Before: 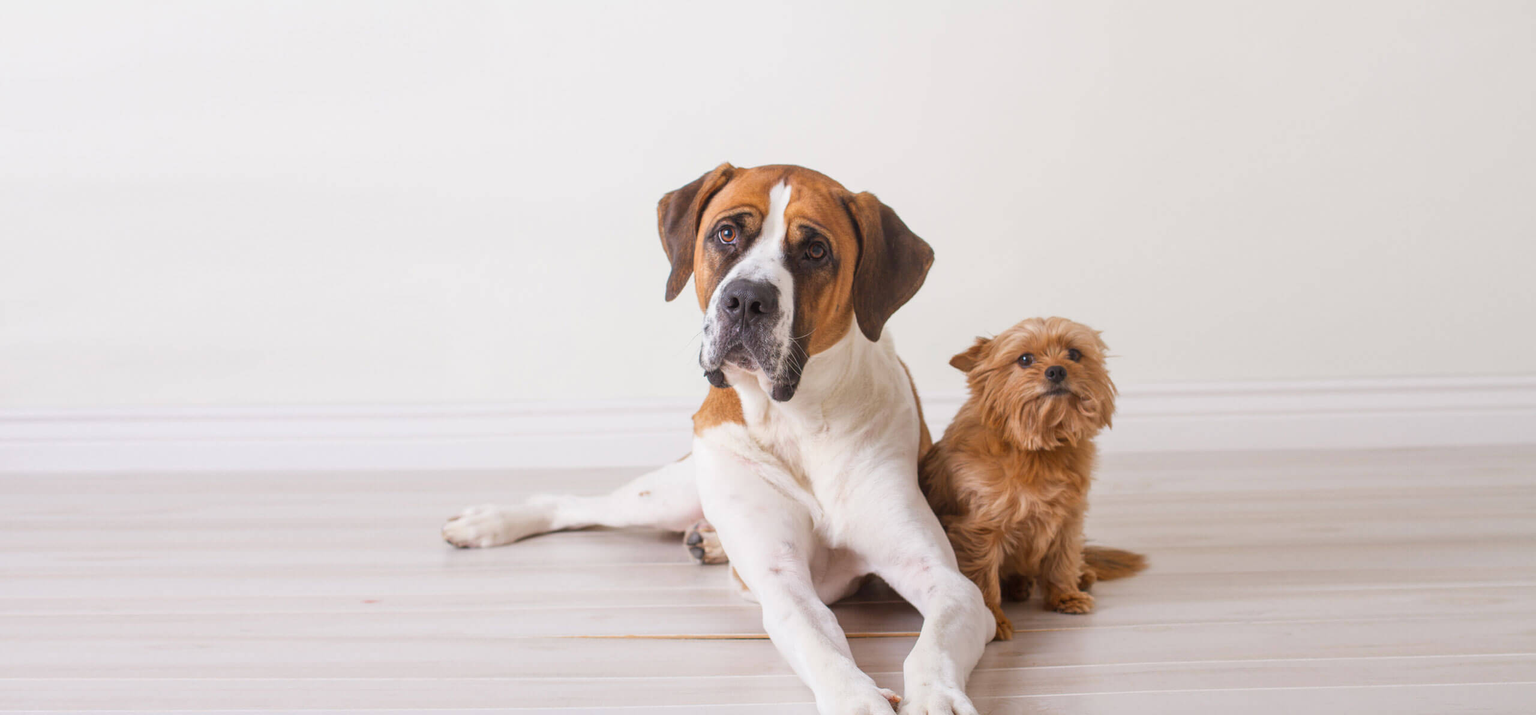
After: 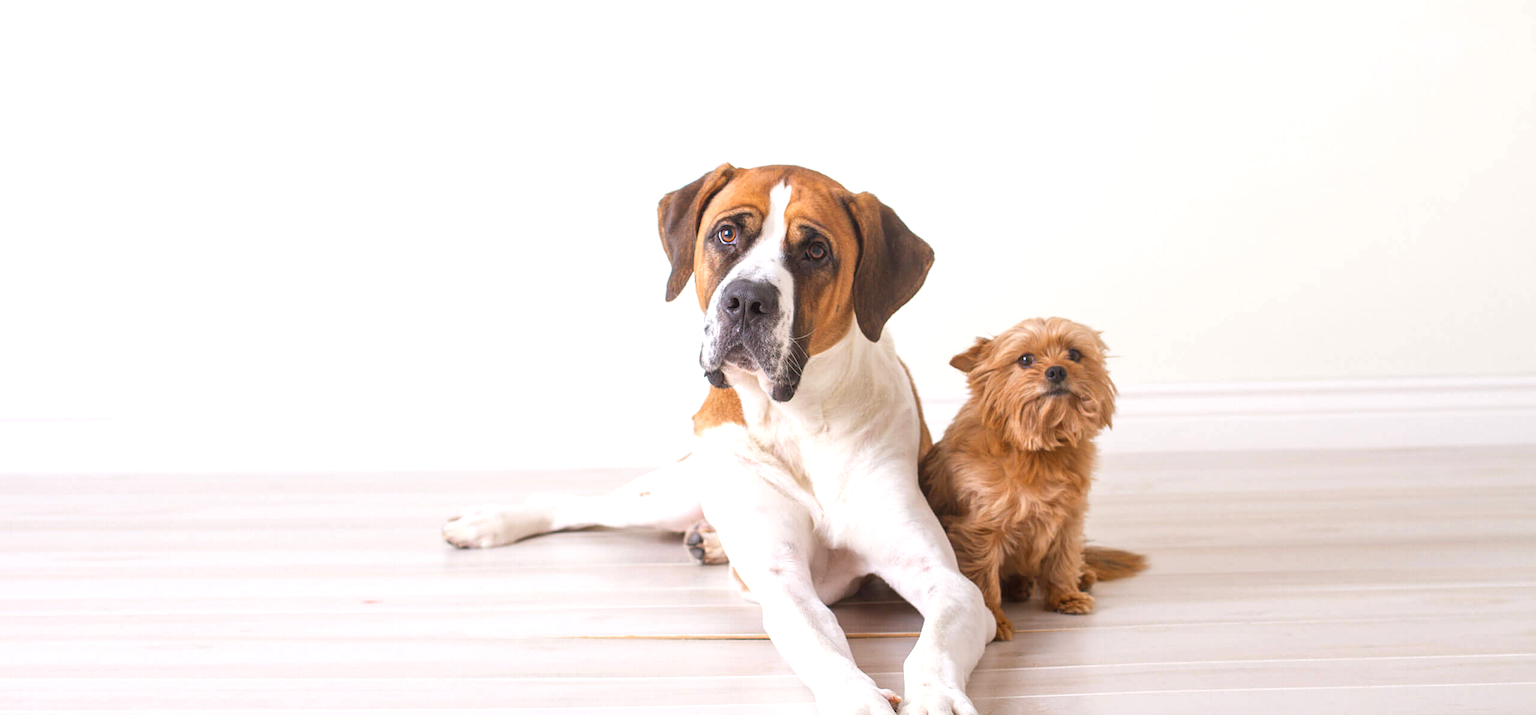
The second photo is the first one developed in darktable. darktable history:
exposure: black level correction 0, exposure 0.5 EV, compensate exposure bias true, compensate highlight preservation false
sharpen: amount 0.2
